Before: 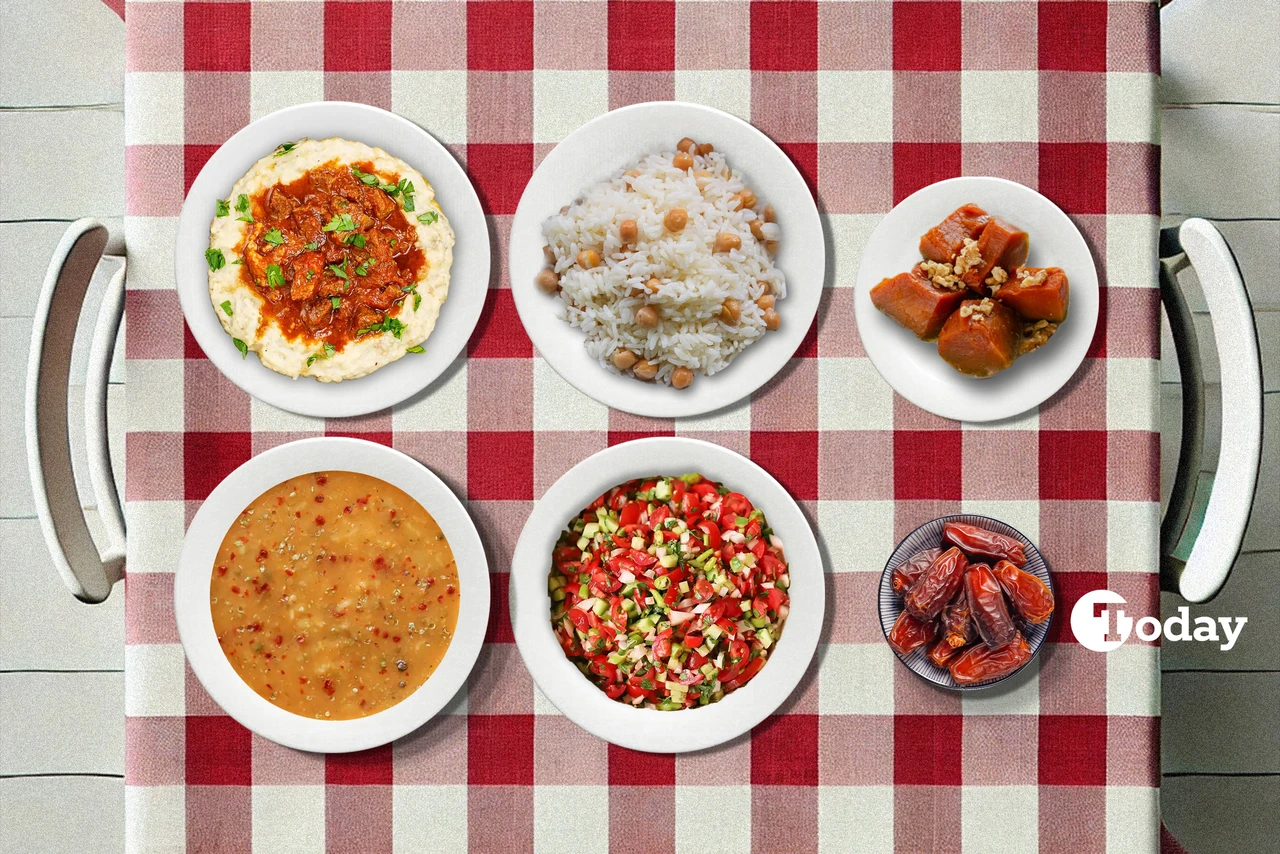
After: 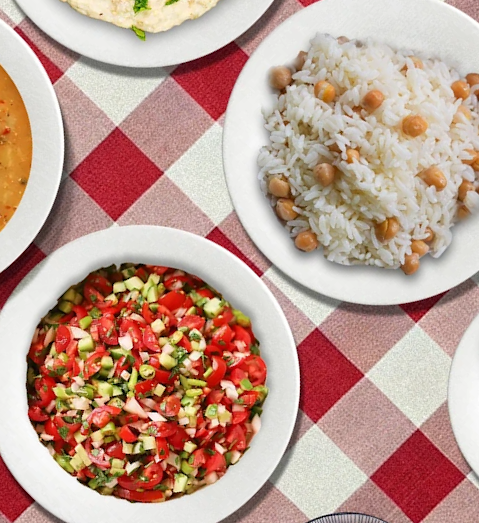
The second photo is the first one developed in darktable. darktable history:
crop and rotate: angle -45.24°, top 16.187%, right 0.971%, bottom 11.607%
